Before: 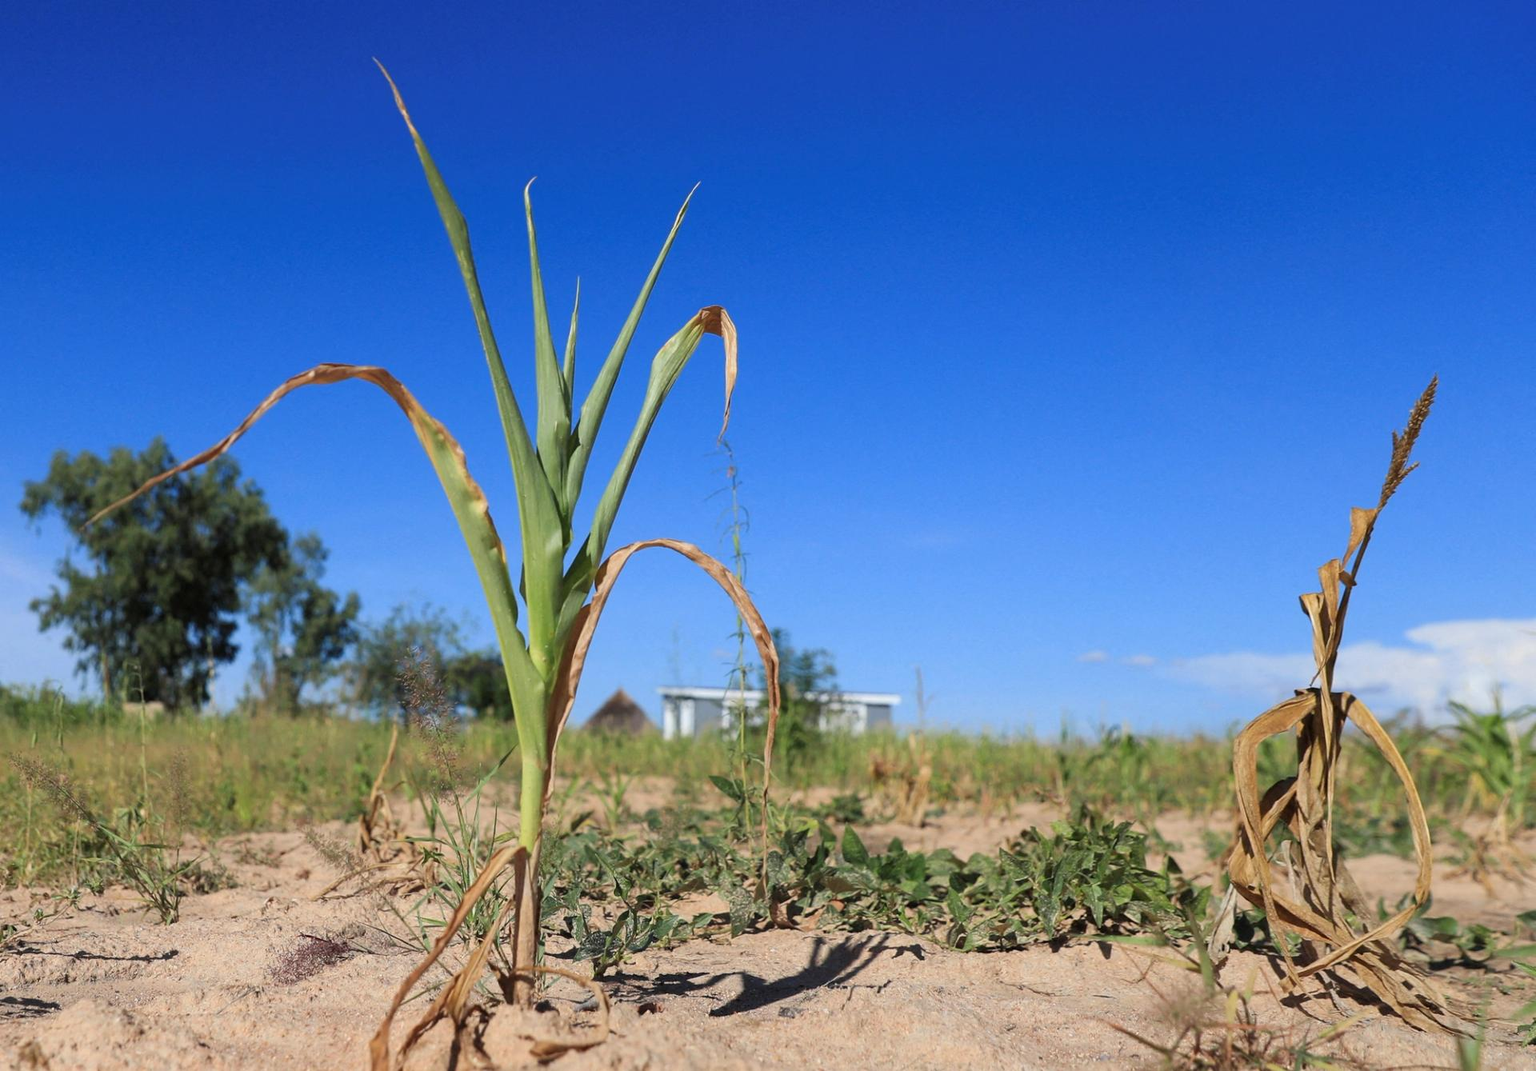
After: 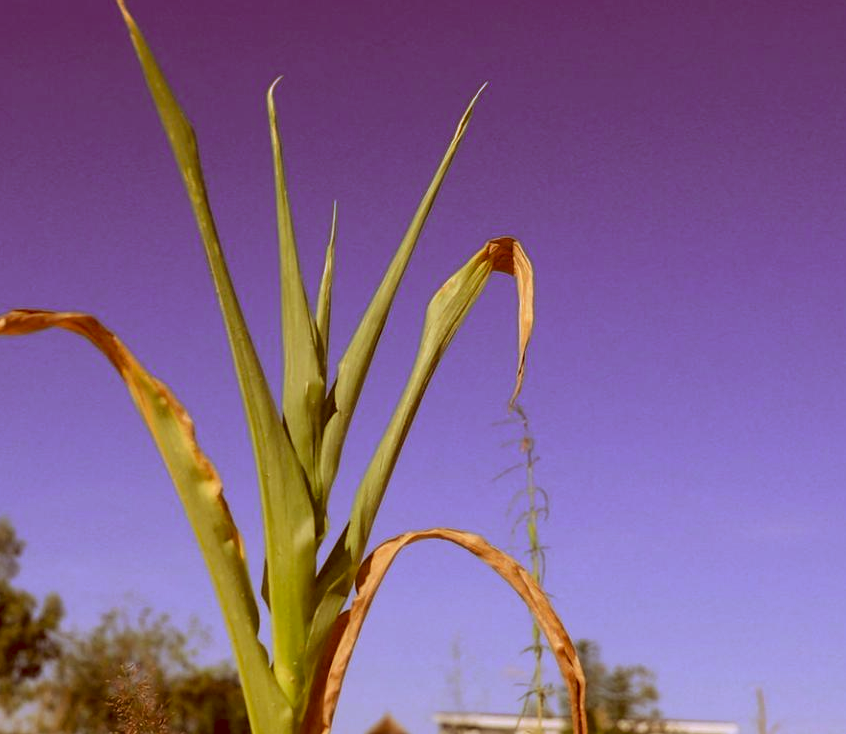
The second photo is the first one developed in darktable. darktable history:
rgb levels: levels [[0.01, 0.419, 0.839], [0, 0.5, 1], [0, 0.5, 1]]
white balance: emerald 1
exposure: black level correction 0.002, exposure -0.1 EV, compensate highlight preservation false
crop: left 20.248%, top 10.86%, right 35.675%, bottom 34.321%
rgb curve: curves: ch0 [(0.123, 0.061) (0.995, 0.887)]; ch1 [(0.06, 0.116) (1, 0.906)]; ch2 [(0, 0) (0.824, 0.69) (1, 1)], mode RGB, independent channels, compensate middle gray true
color correction: highlights a* 9.03, highlights b* 8.71, shadows a* 40, shadows b* 40, saturation 0.8
color balance rgb: perceptual saturation grading › global saturation 20%, global vibrance 20%
